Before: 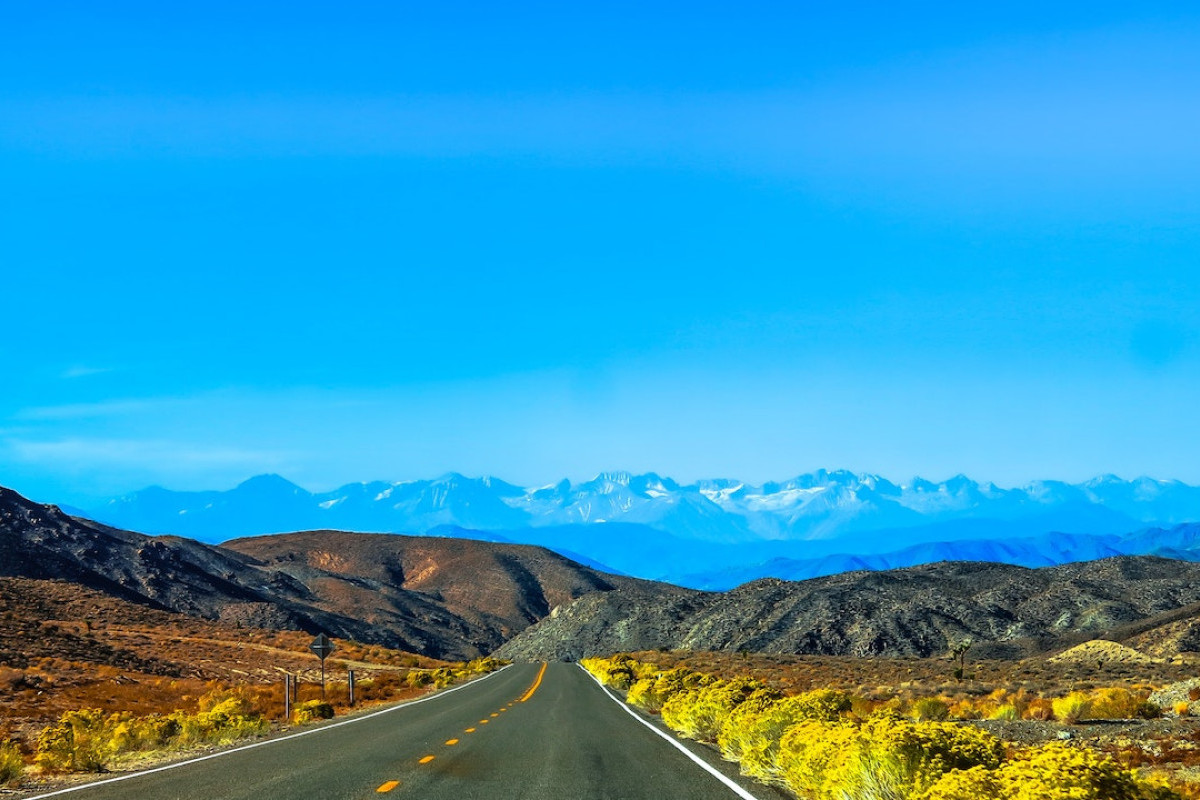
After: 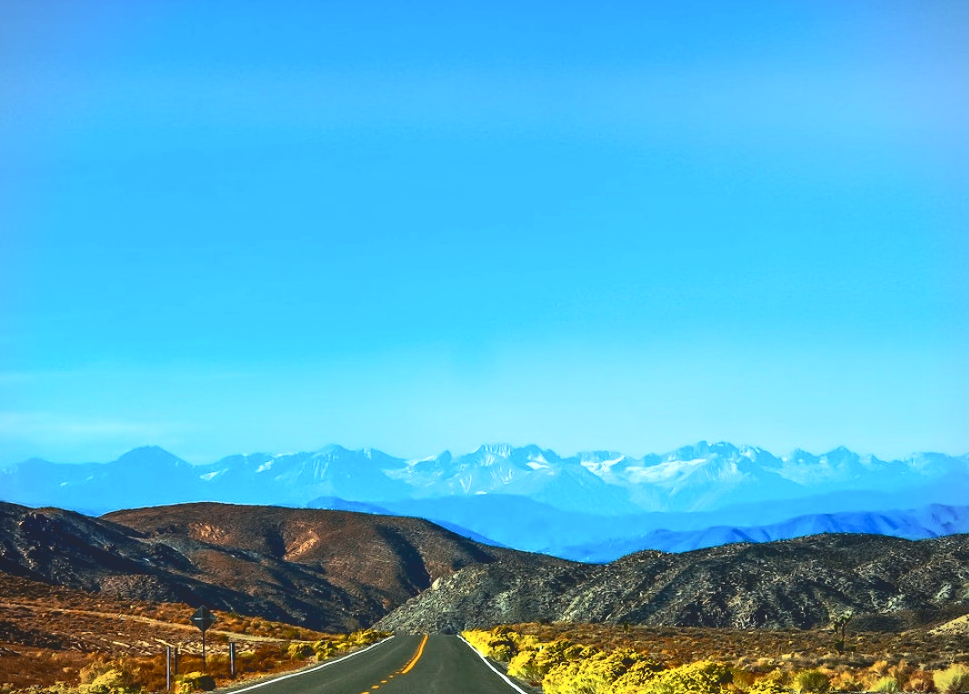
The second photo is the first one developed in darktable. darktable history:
vignetting: fall-off start 91.49%, brightness -0.408, saturation -0.292
crop: left 9.917%, top 3.618%, right 9.291%, bottom 9.509%
tone curve: curves: ch0 [(0, 0) (0.003, 0.147) (0.011, 0.147) (0.025, 0.147) (0.044, 0.147) (0.069, 0.147) (0.1, 0.15) (0.136, 0.158) (0.177, 0.174) (0.224, 0.198) (0.277, 0.241) (0.335, 0.292) (0.399, 0.361) (0.468, 0.452) (0.543, 0.568) (0.623, 0.679) (0.709, 0.793) (0.801, 0.886) (0.898, 0.966) (1, 1)], color space Lab, independent channels, preserve colors none
